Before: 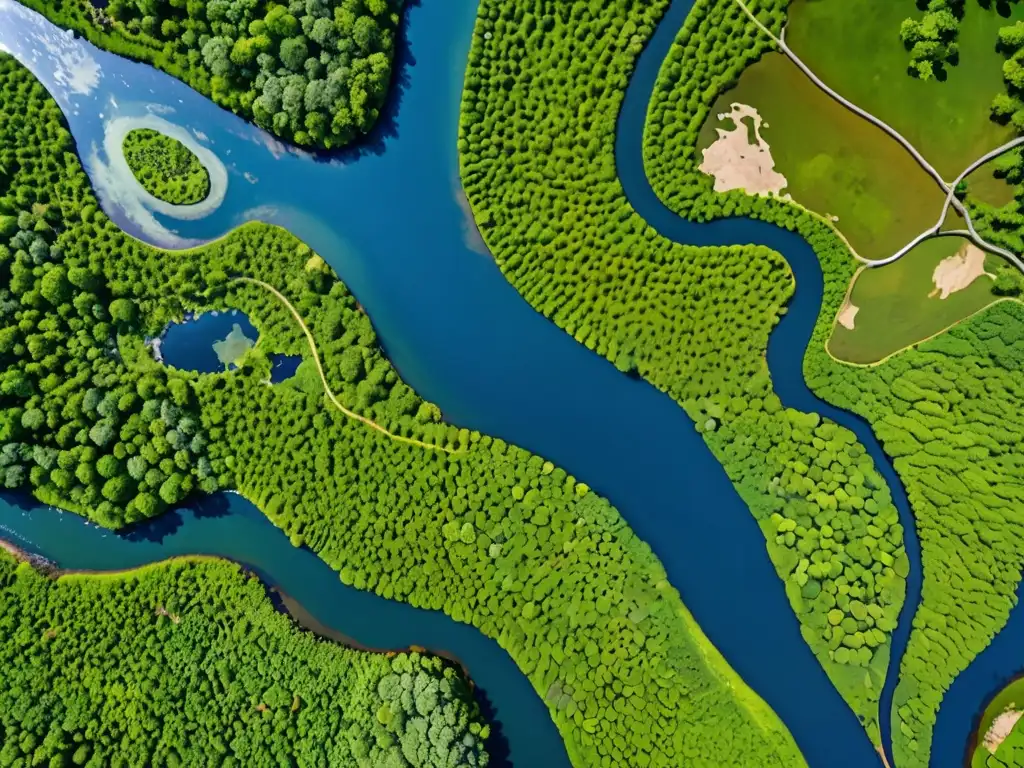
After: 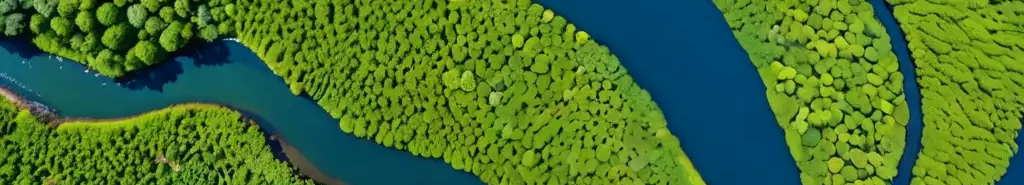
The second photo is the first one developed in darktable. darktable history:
crop and rotate: top 58.894%, bottom 16.922%
color zones: curves: ch0 [(0, 0.5) (0.143, 0.5) (0.286, 0.5) (0.429, 0.5) (0.571, 0.5) (0.714, 0.476) (0.857, 0.5) (1, 0.5)]; ch2 [(0, 0.5) (0.143, 0.5) (0.286, 0.5) (0.429, 0.5) (0.571, 0.5) (0.714, 0.487) (0.857, 0.5) (1, 0.5)], mix 28.17%
levels: levels [0, 0.499, 1]
